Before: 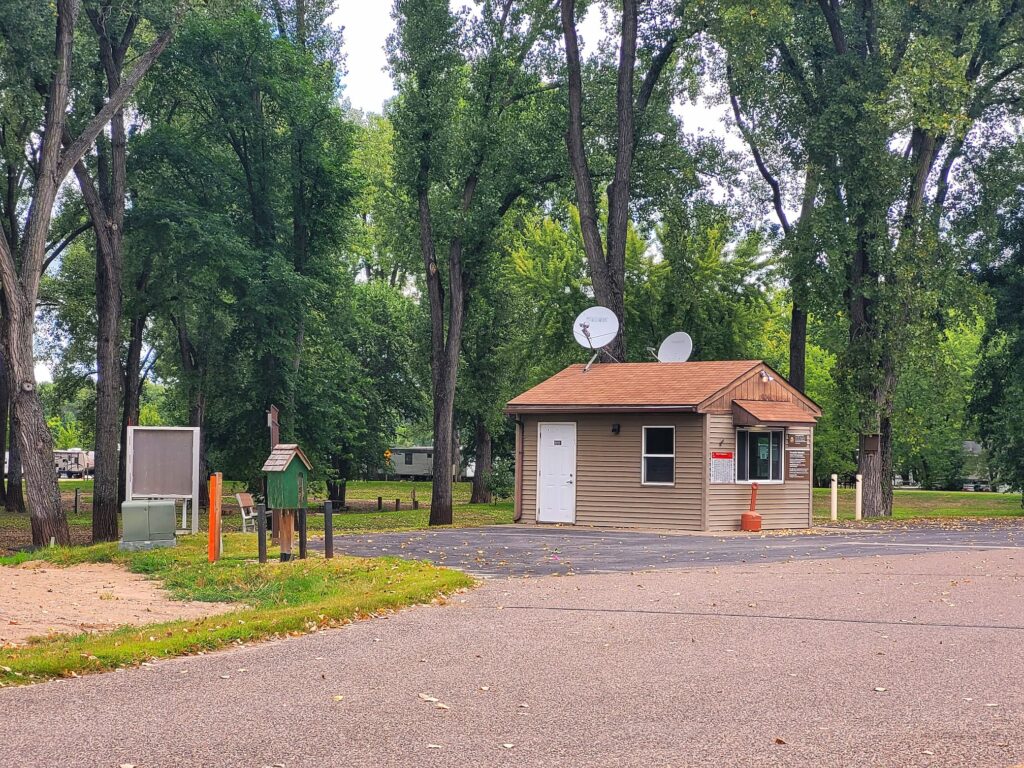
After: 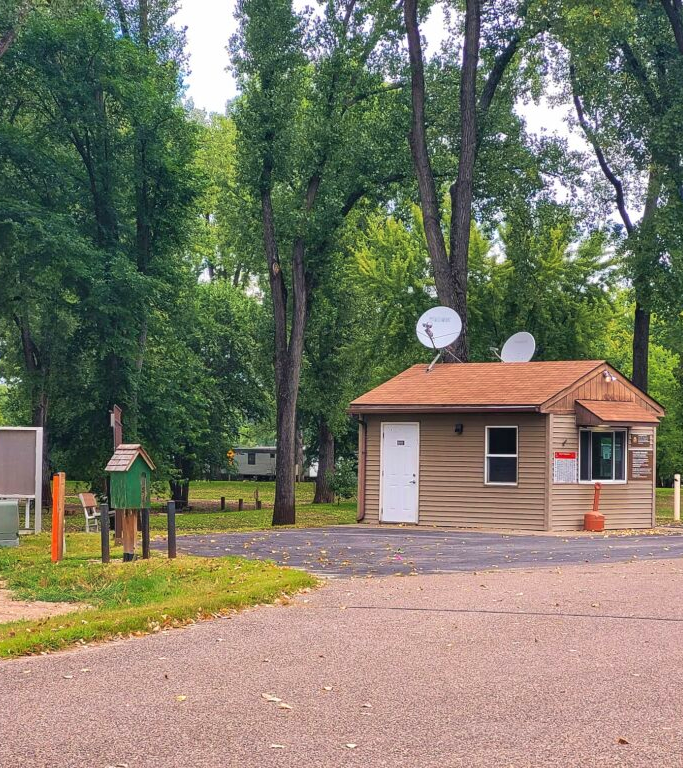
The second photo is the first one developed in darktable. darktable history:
velvia: on, module defaults
crop: left 15.416%, right 17.847%
